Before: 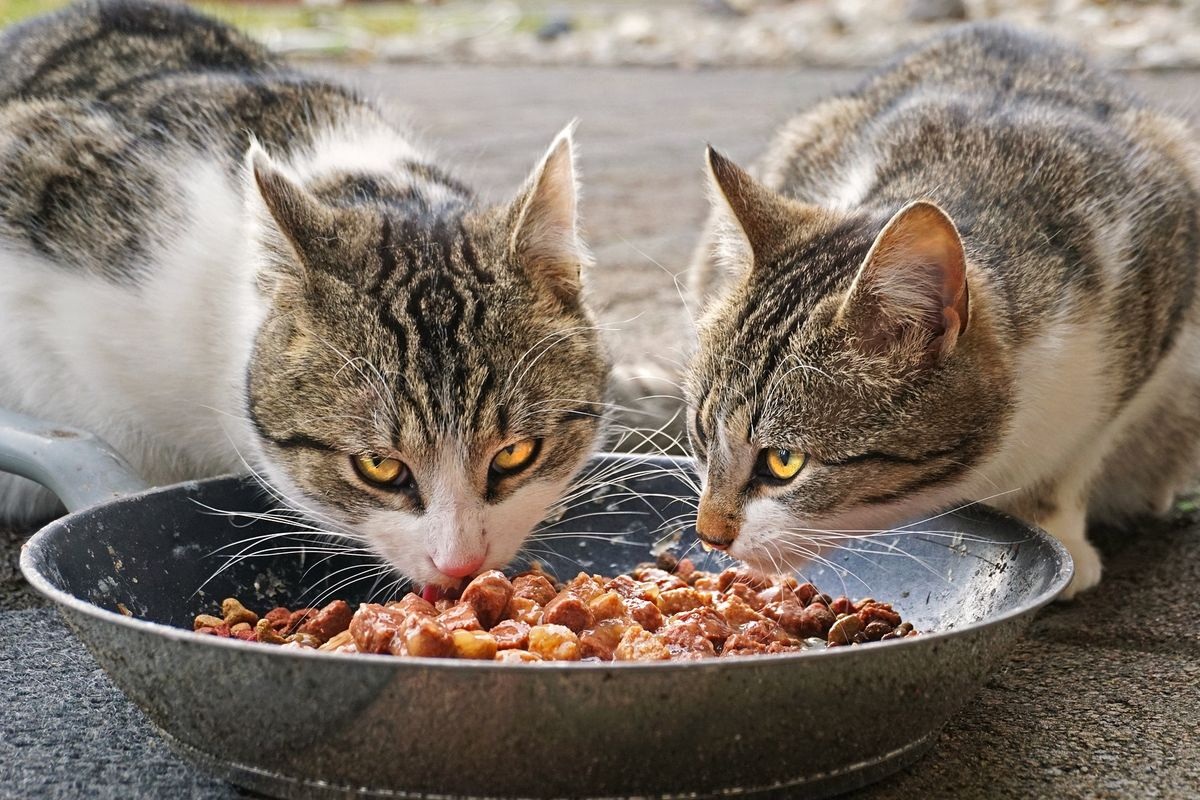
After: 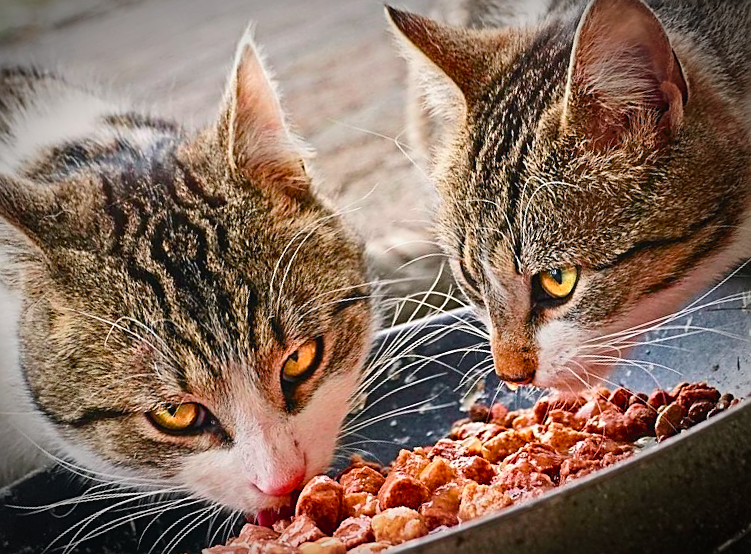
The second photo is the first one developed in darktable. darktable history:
base curve: curves: ch0 [(0, 0) (0.303, 0.277) (1, 1)], preserve colors none
tone curve: curves: ch0 [(0, 0.025) (0.15, 0.143) (0.452, 0.486) (0.751, 0.788) (1, 0.961)]; ch1 [(0, 0) (0.416, 0.4) (0.476, 0.469) (0.497, 0.494) (0.546, 0.571) (0.566, 0.607) (0.62, 0.657) (1, 1)]; ch2 [(0, 0) (0.386, 0.397) (0.505, 0.498) (0.547, 0.546) (0.579, 0.58) (1, 1)], color space Lab, independent channels, preserve colors none
crop and rotate: angle 18.63°, left 6.785%, right 3.836%, bottom 1.083%
sharpen: on, module defaults
vignetting: brightness -0.727, saturation -0.487, automatic ratio true
color balance rgb: perceptual saturation grading › global saturation 44.792%, perceptual saturation grading › highlights -50.551%, perceptual saturation grading › shadows 30.214%
color calibration: x 0.339, y 0.354, temperature 5182.13 K
